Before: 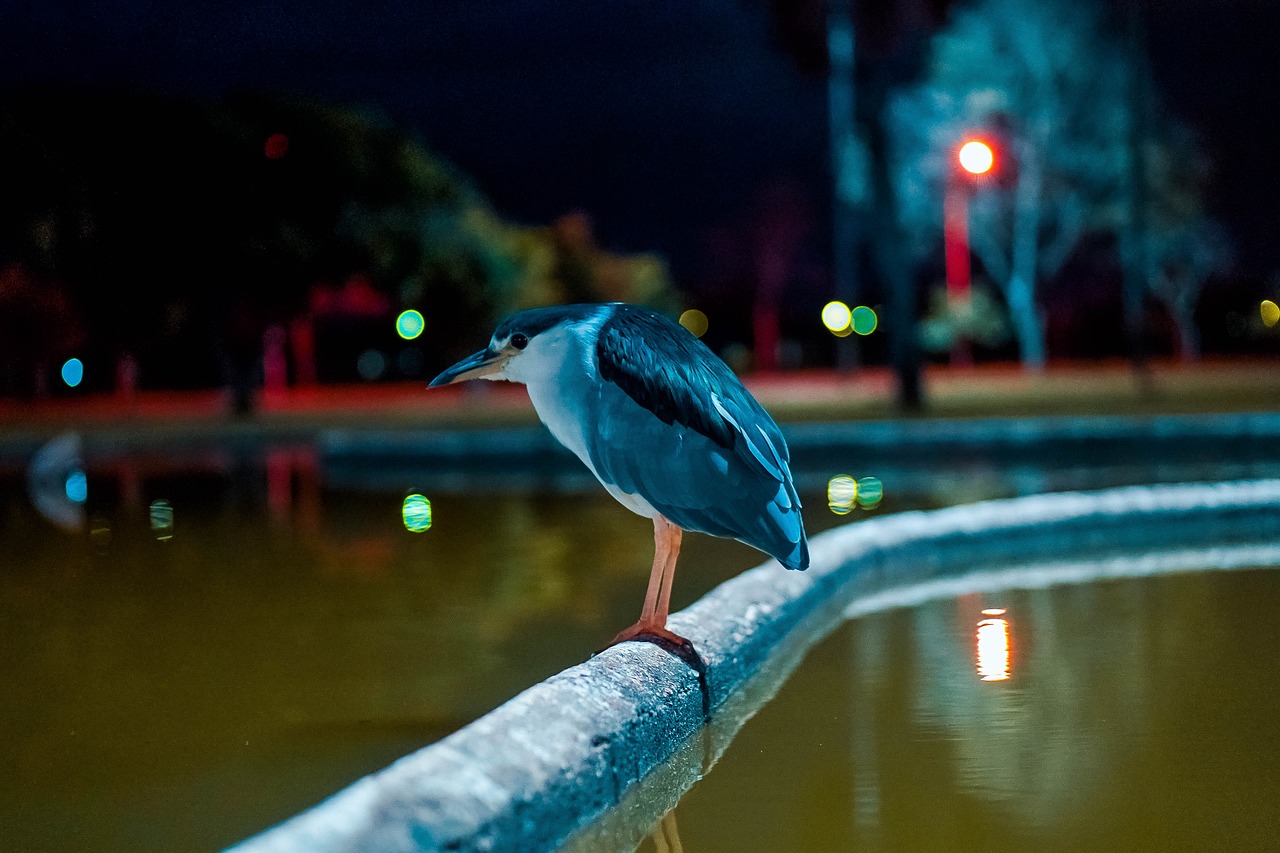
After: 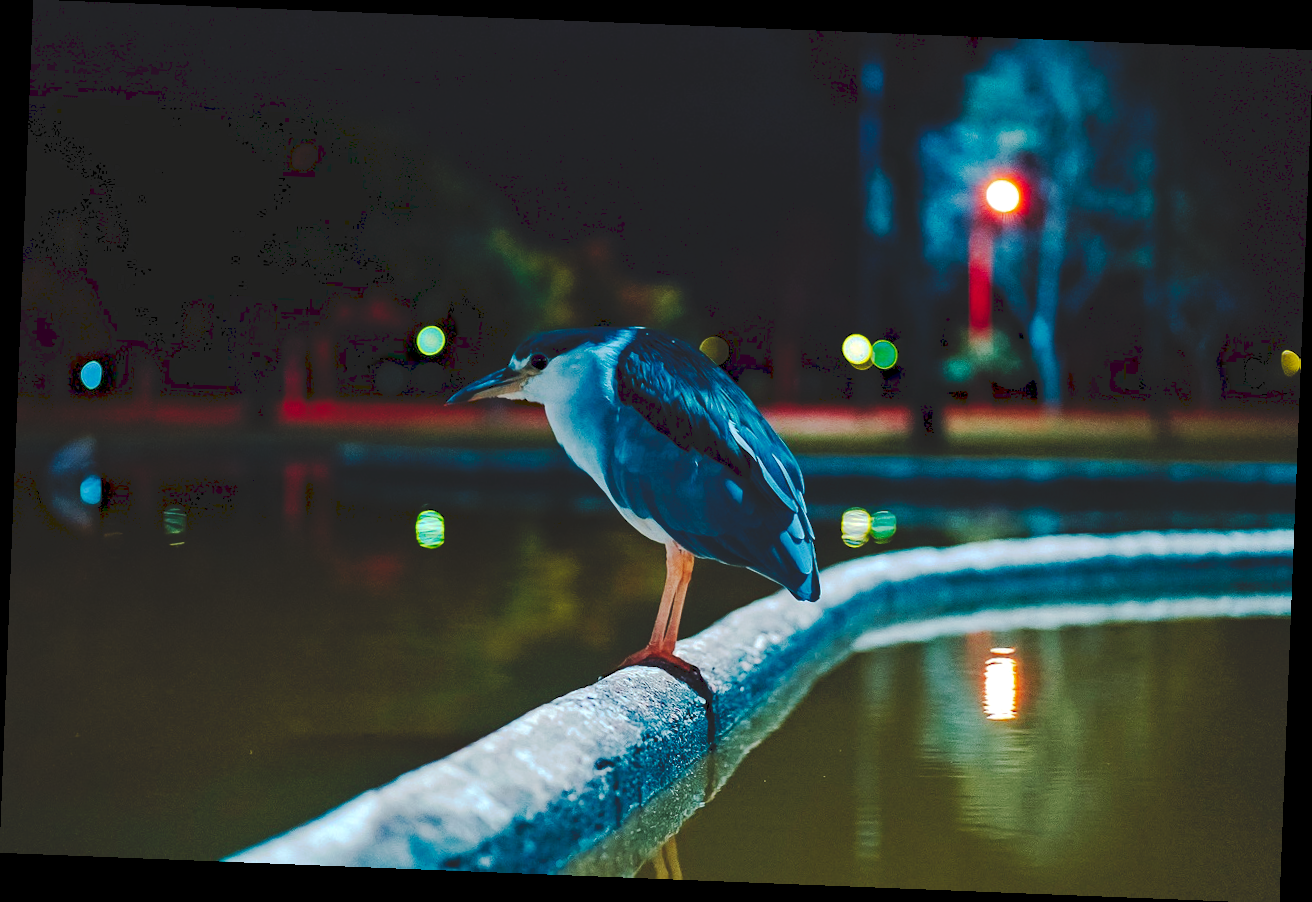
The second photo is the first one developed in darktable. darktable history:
base curve: curves: ch0 [(0, 0) (0.283, 0.295) (1, 1)], preserve colors none
rotate and perspective: rotation 2.27°, automatic cropping off
tone curve: curves: ch0 [(0, 0) (0.003, 0.132) (0.011, 0.136) (0.025, 0.14) (0.044, 0.147) (0.069, 0.149) (0.1, 0.156) (0.136, 0.163) (0.177, 0.177) (0.224, 0.2) (0.277, 0.251) (0.335, 0.311) (0.399, 0.387) (0.468, 0.487) (0.543, 0.585) (0.623, 0.675) (0.709, 0.742) (0.801, 0.81) (0.898, 0.867) (1, 1)], preserve colors none
haze removal: compatibility mode true, adaptive false
